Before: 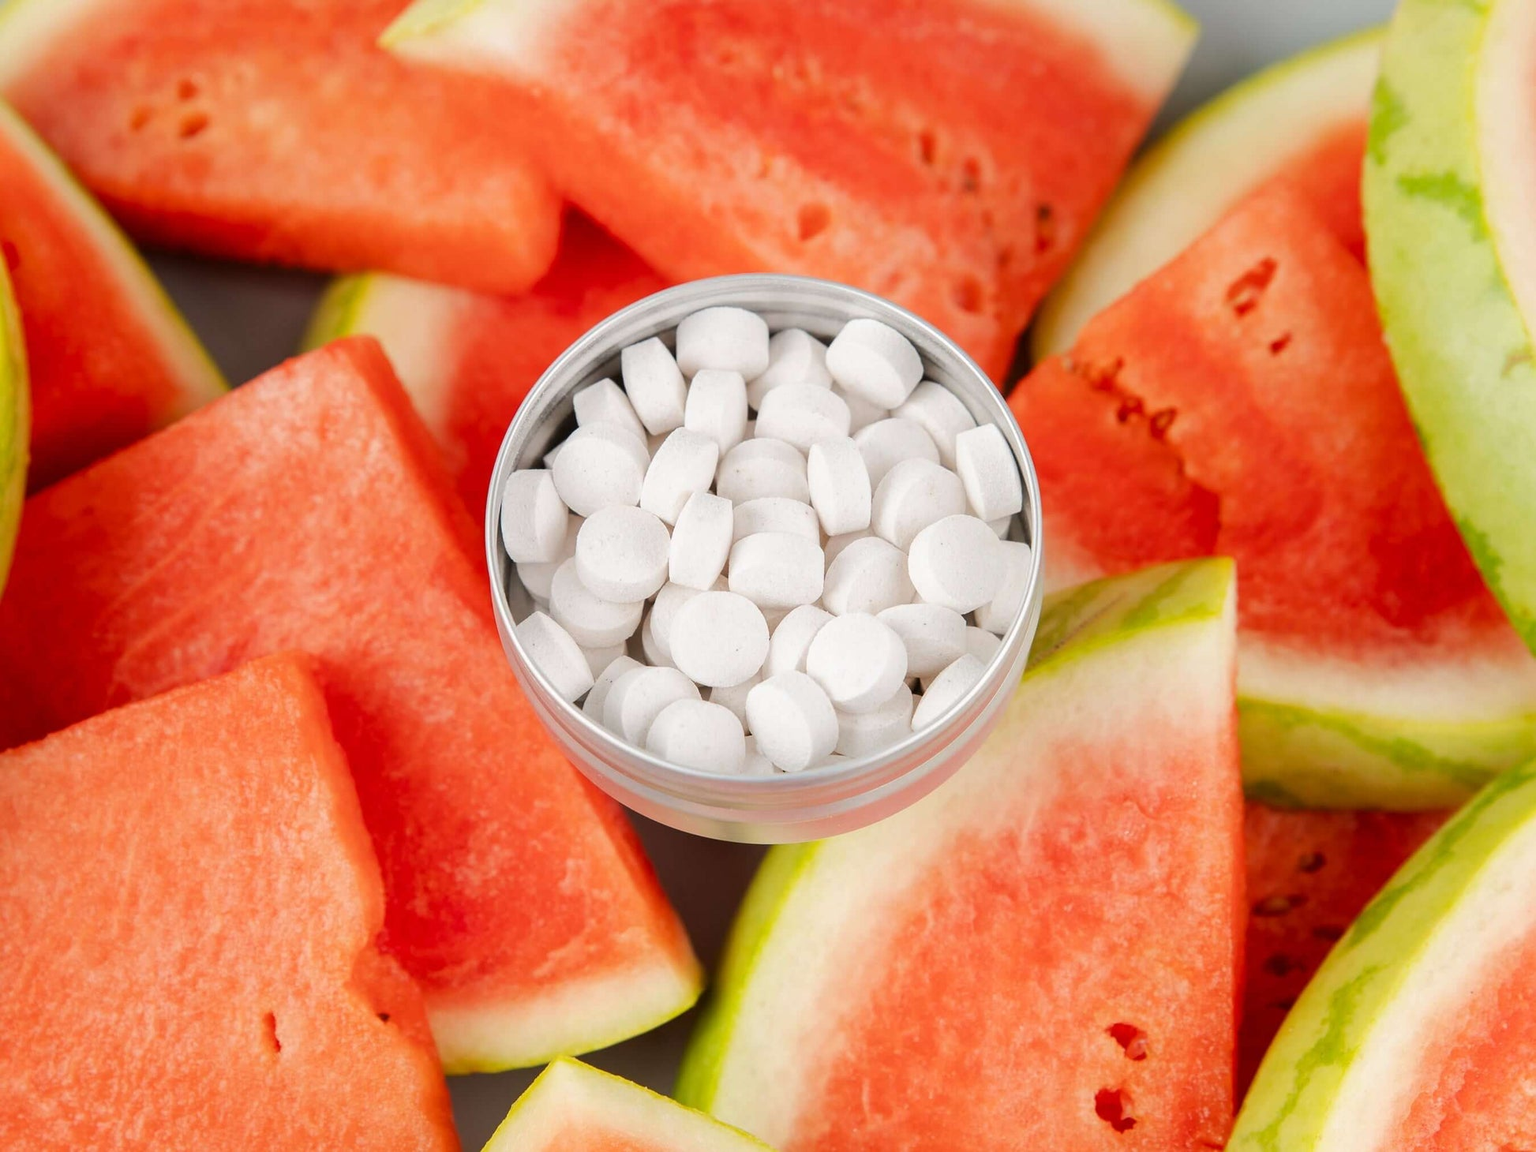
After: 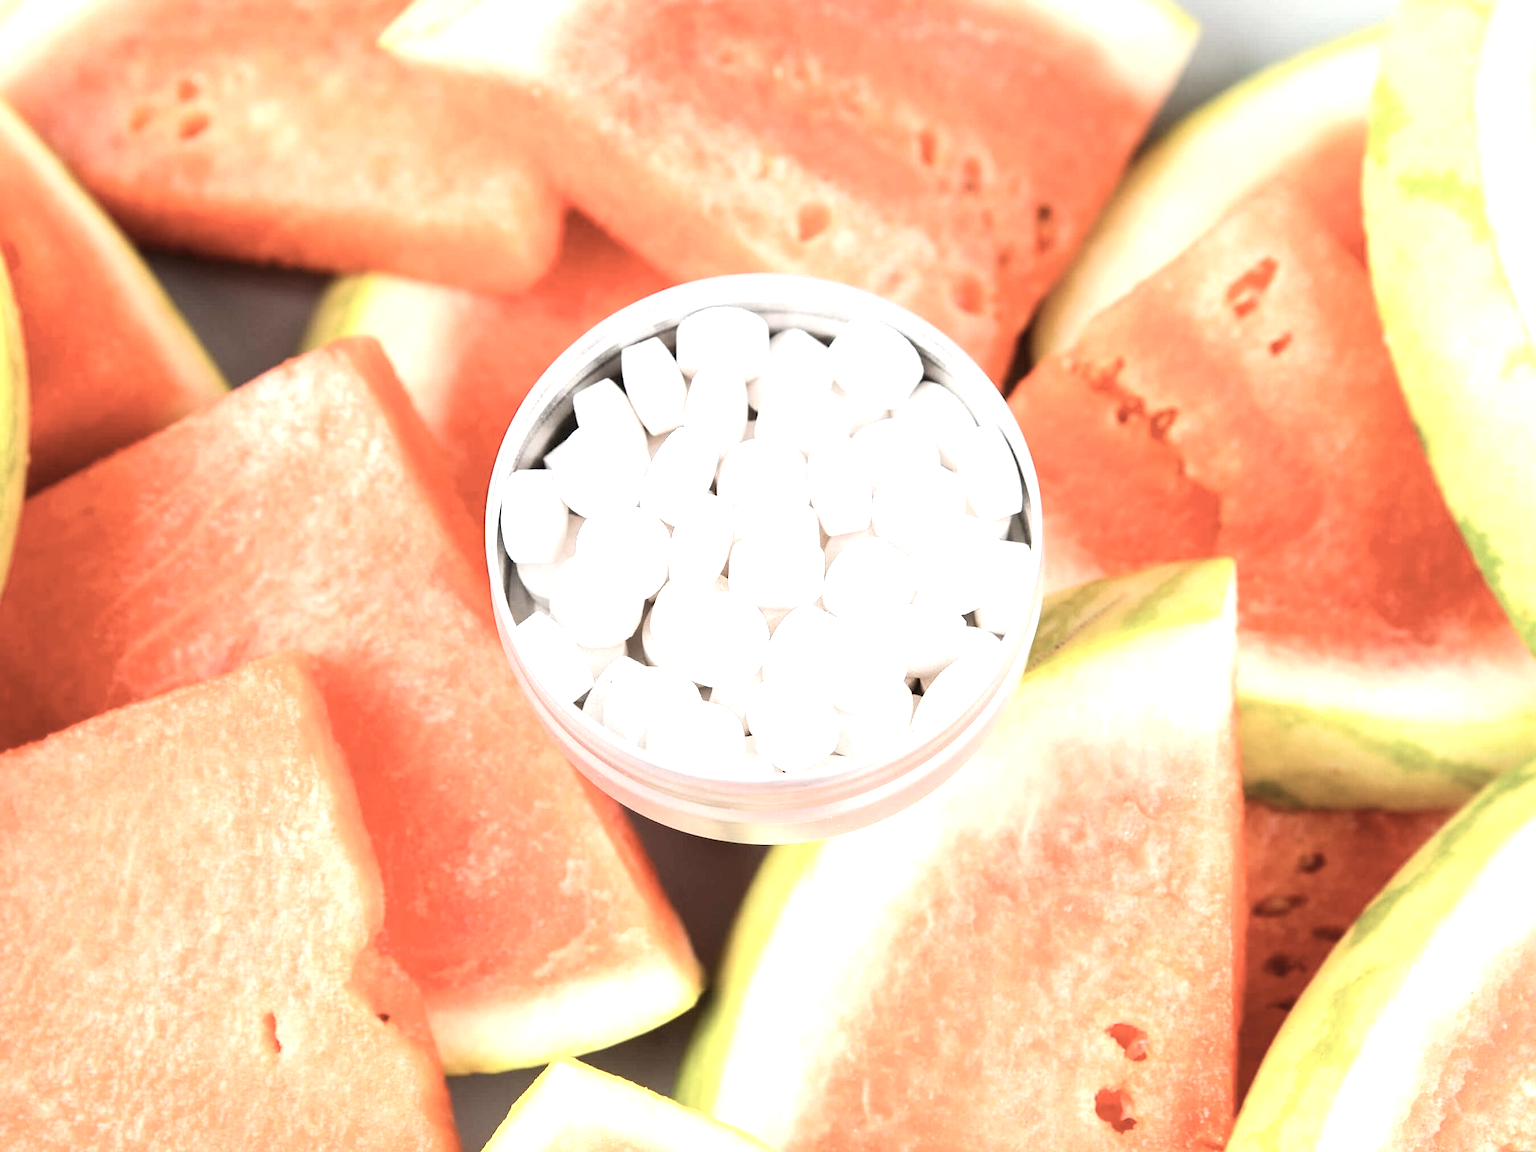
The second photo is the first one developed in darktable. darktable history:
exposure: black level correction 0, exposure 1.198 EV, compensate exposure bias true, compensate highlight preservation false
contrast brightness saturation: contrast 0.099, saturation -0.379
